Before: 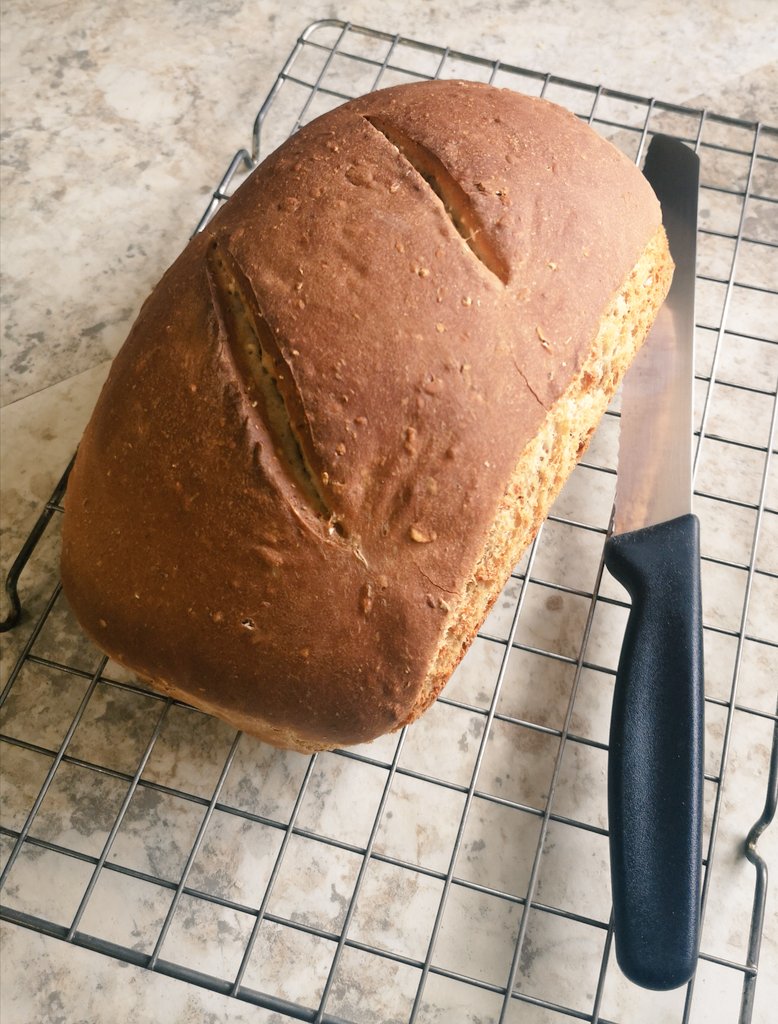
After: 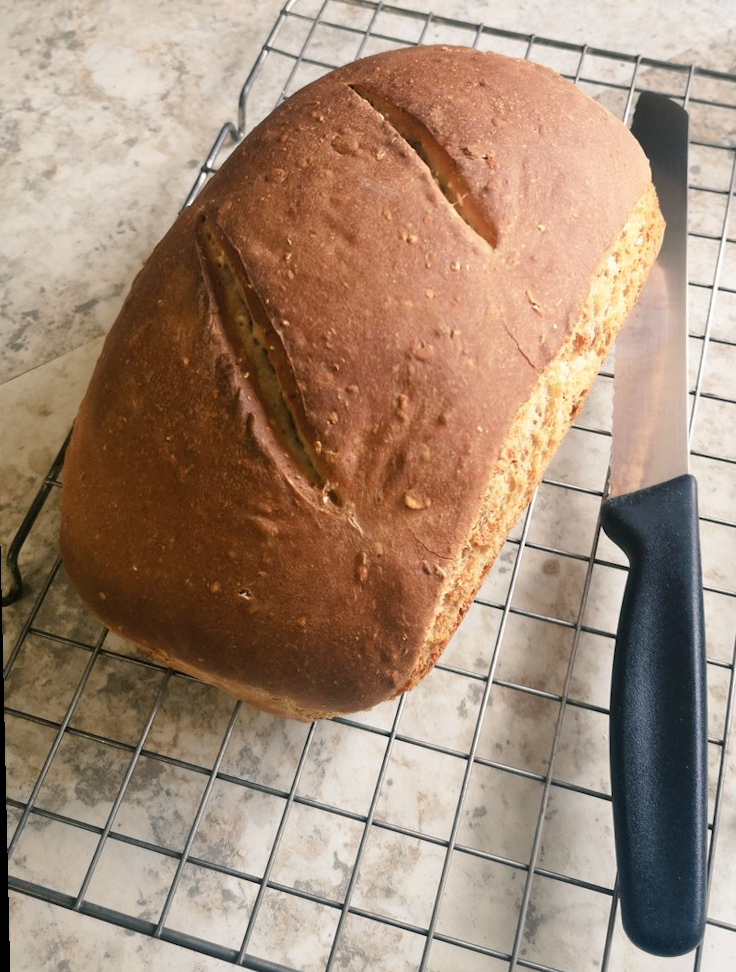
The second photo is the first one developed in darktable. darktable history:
crop and rotate: right 5.167%
rotate and perspective: rotation -1.32°, lens shift (horizontal) -0.031, crop left 0.015, crop right 0.985, crop top 0.047, crop bottom 0.982
